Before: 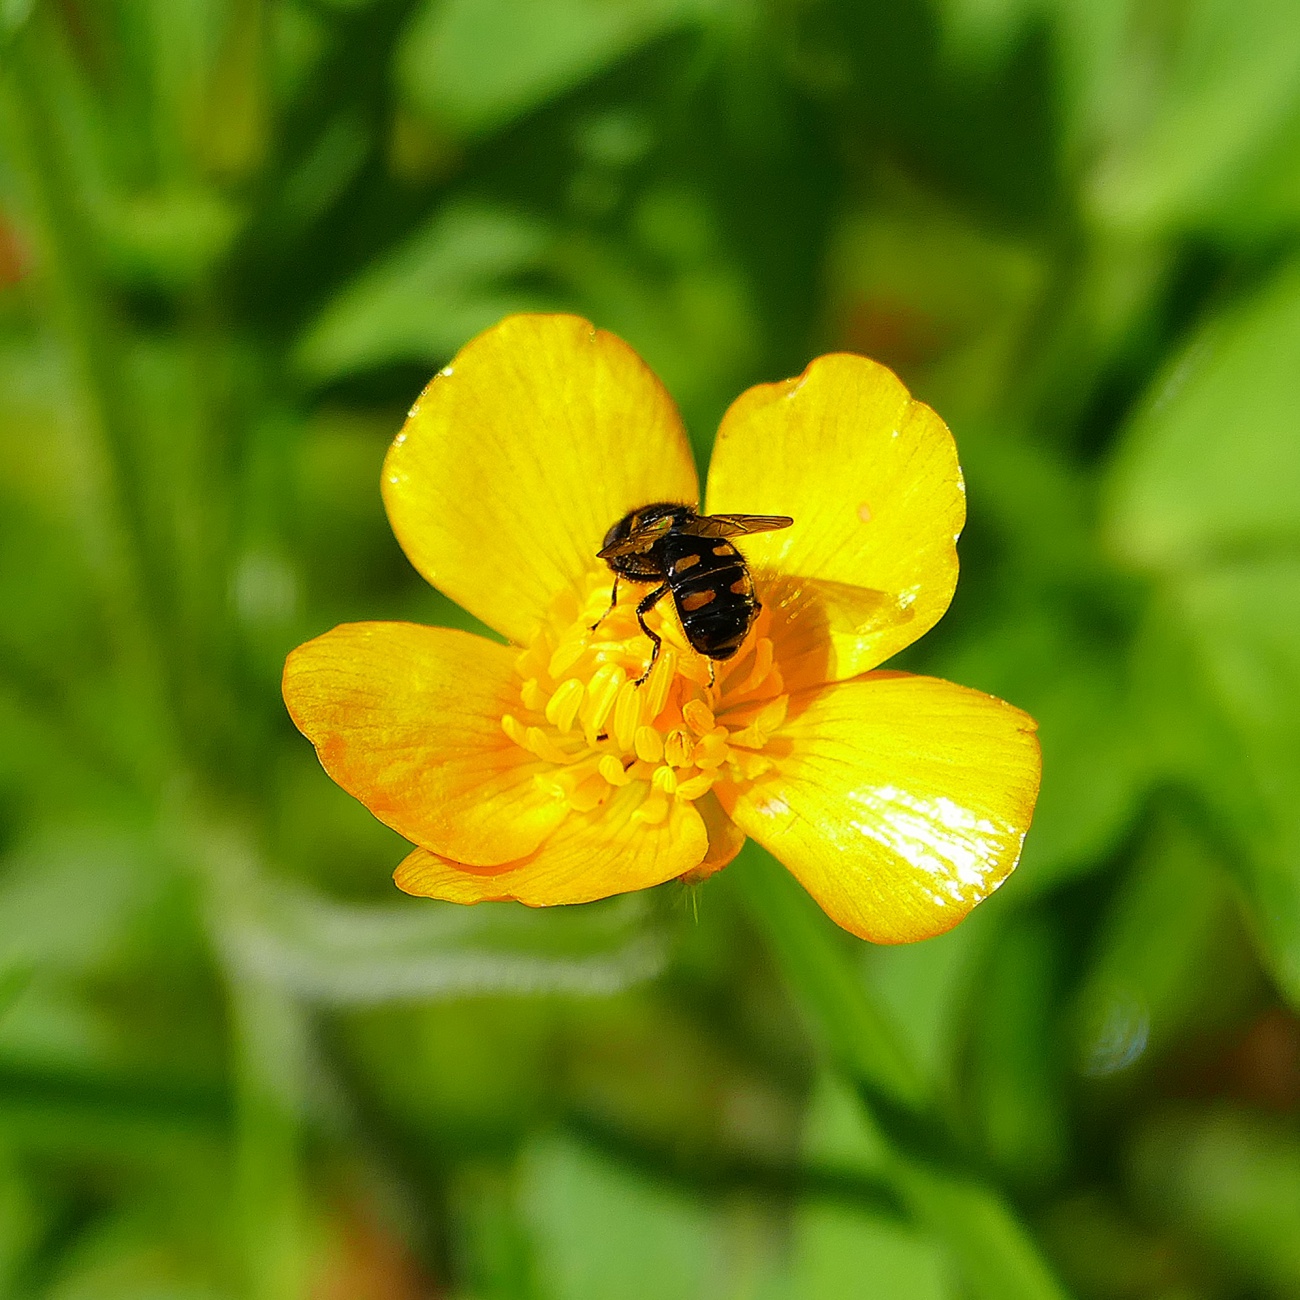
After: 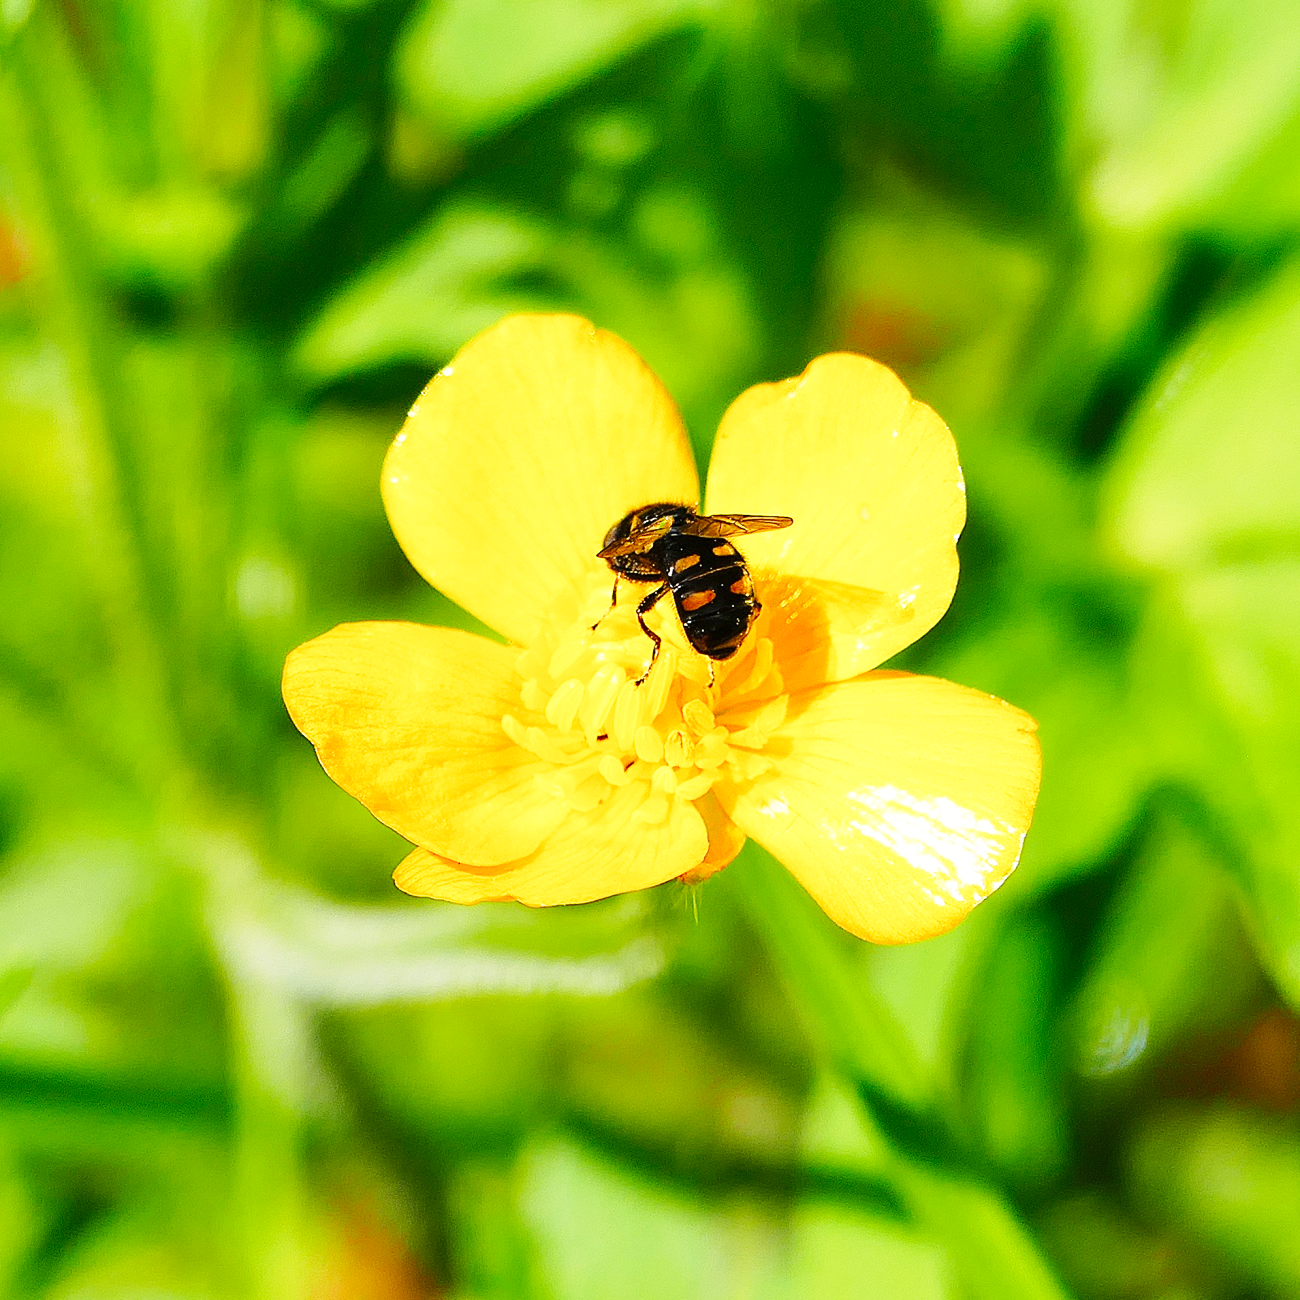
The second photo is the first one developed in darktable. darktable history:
base curve: curves: ch0 [(0, 0) (0.018, 0.026) (0.143, 0.37) (0.33, 0.731) (0.458, 0.853) (0.735, 0.965) (0.905, 0.986) (1, 1)], exposure shift 0.01, preserve colors none
